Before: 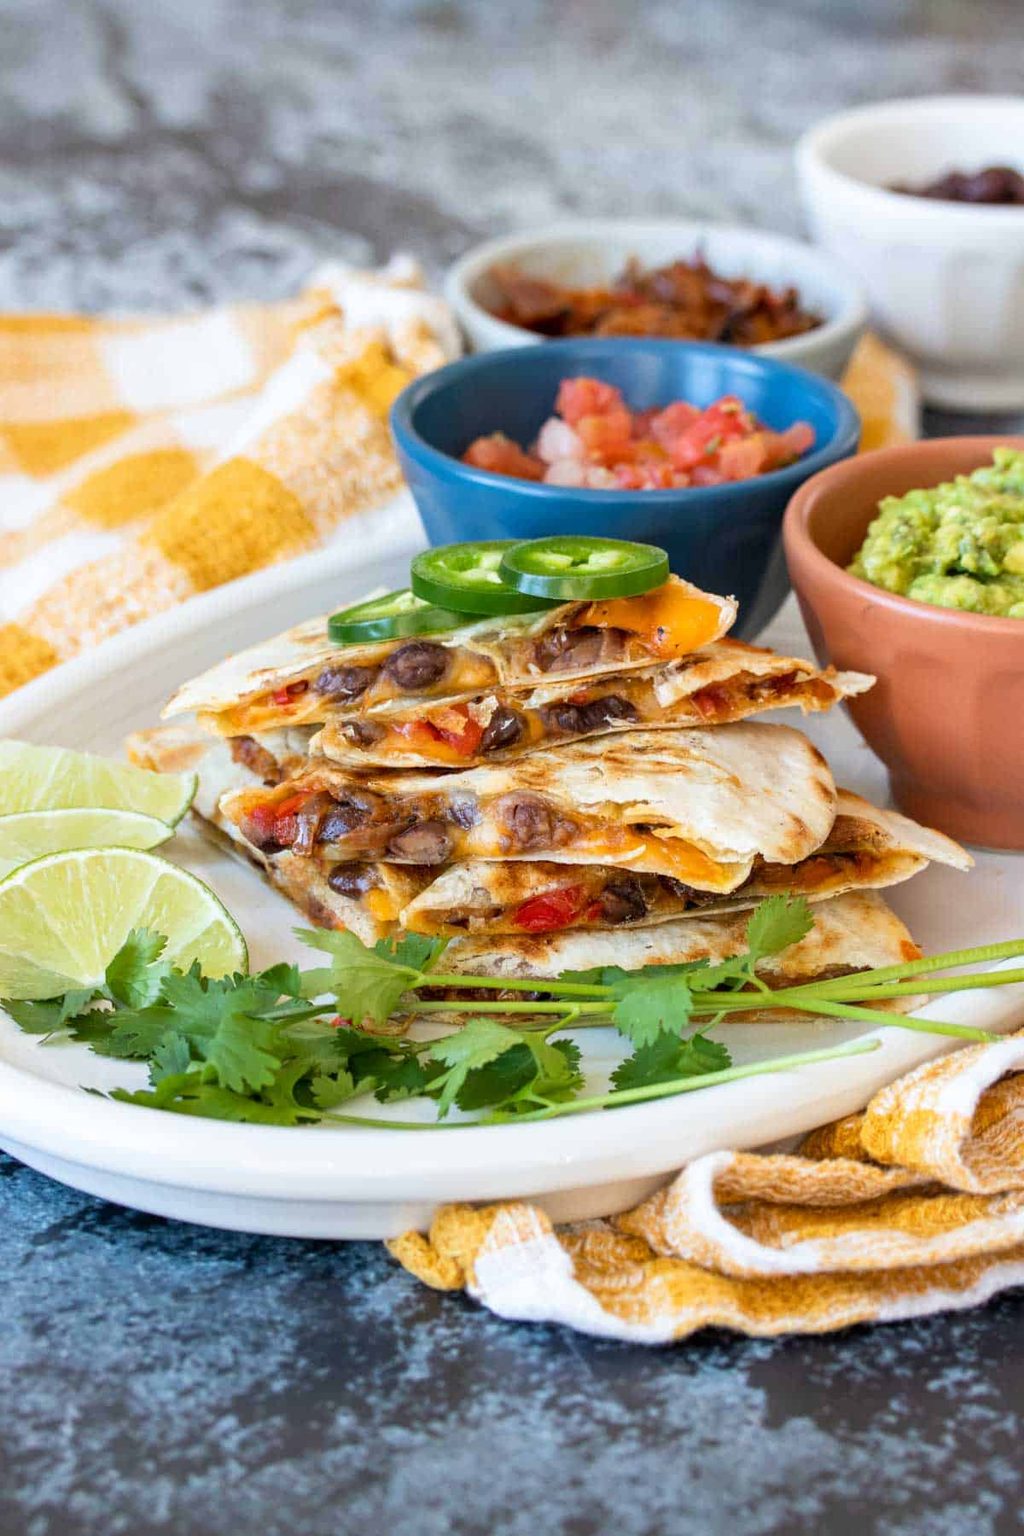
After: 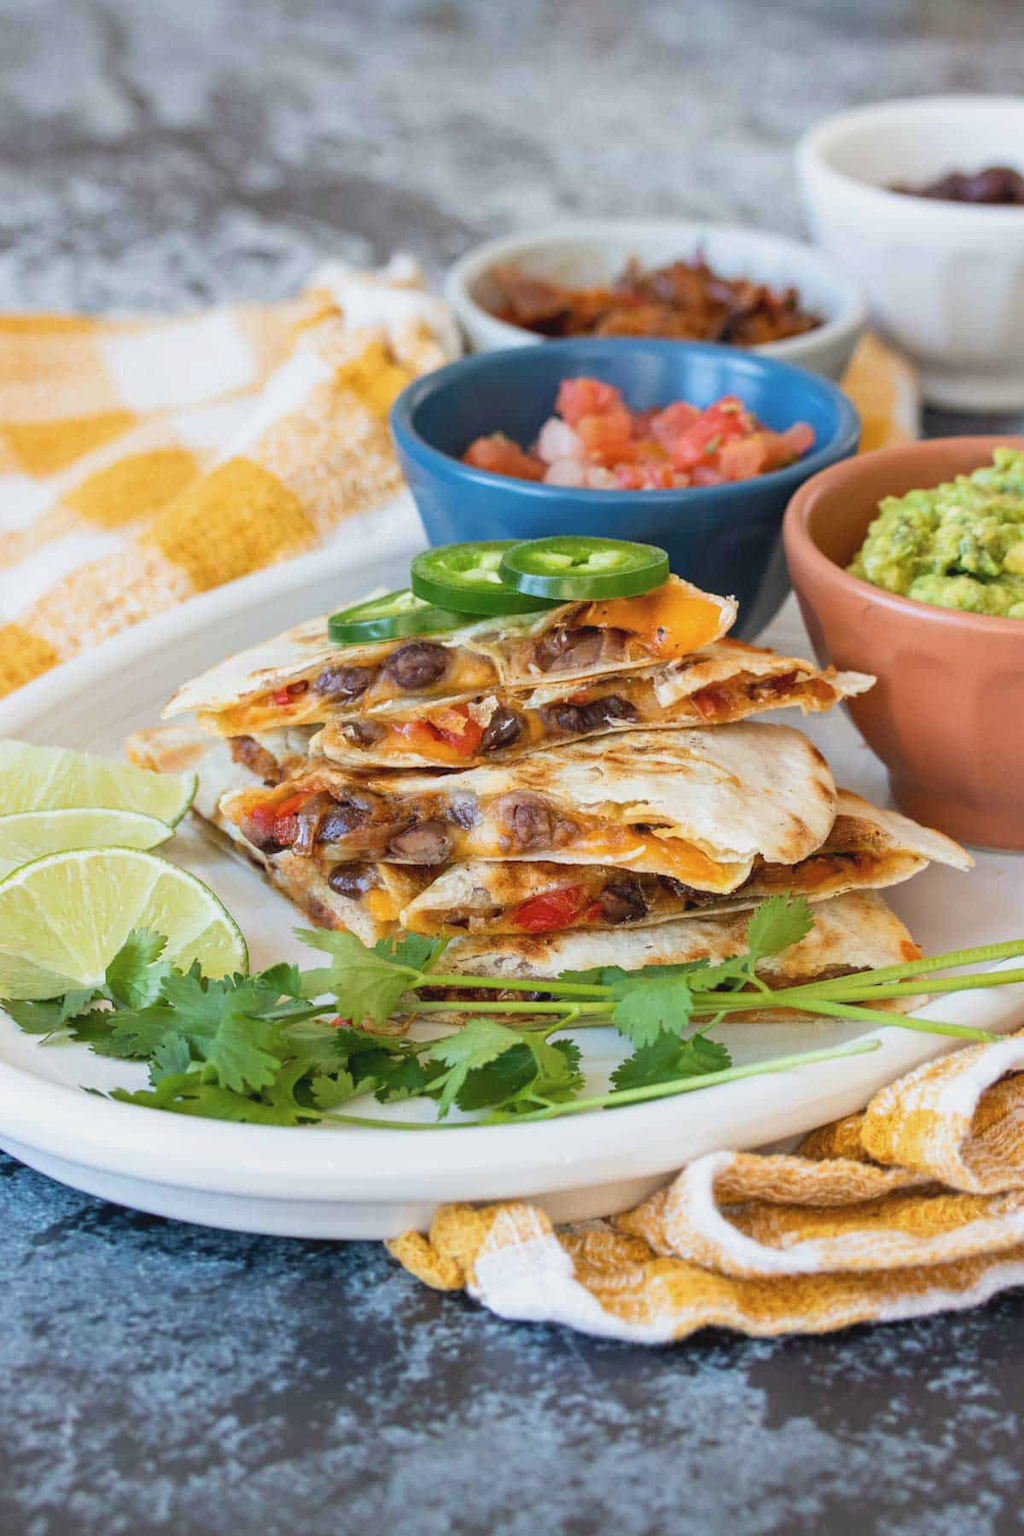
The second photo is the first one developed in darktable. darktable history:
contrast brightness saturation: contrast -0.101, saturation -0.093
